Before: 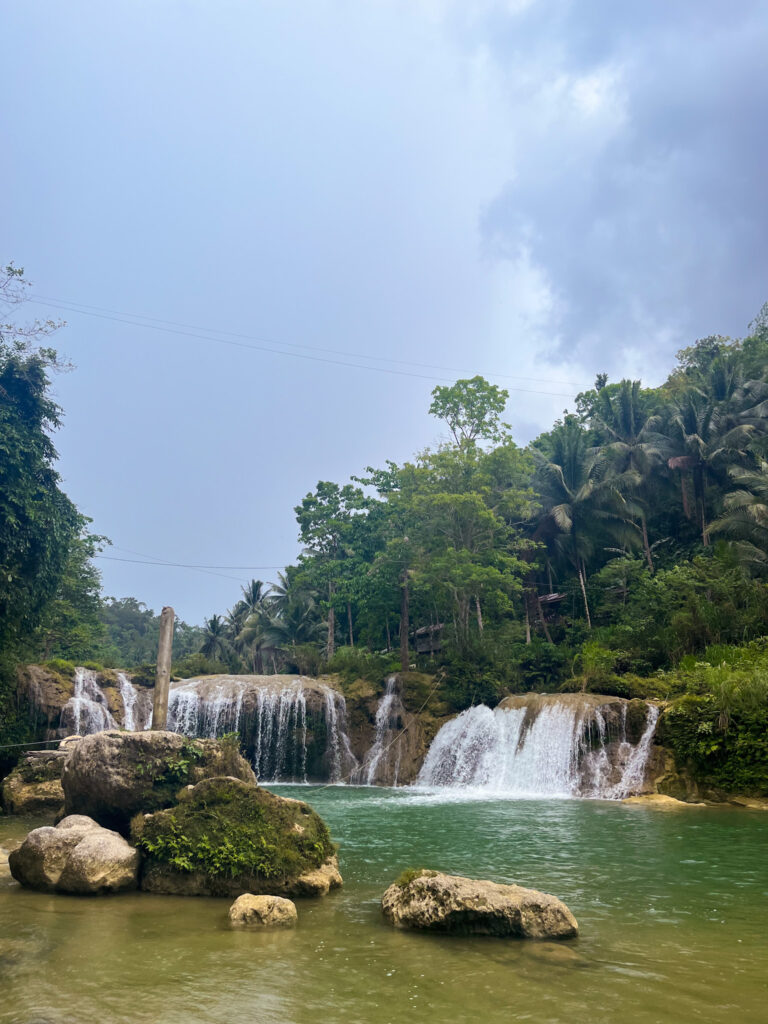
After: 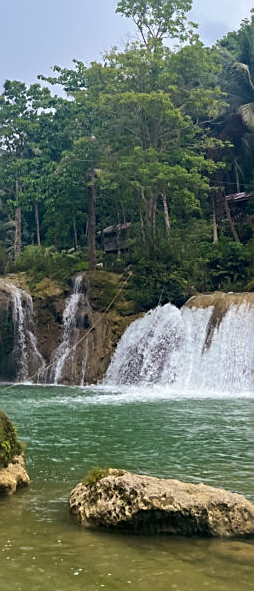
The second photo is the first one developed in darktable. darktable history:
sharpen: on, module defaults
crop: left 40.878%, top 39.176%, right 25.993%, bottom 3.081%
